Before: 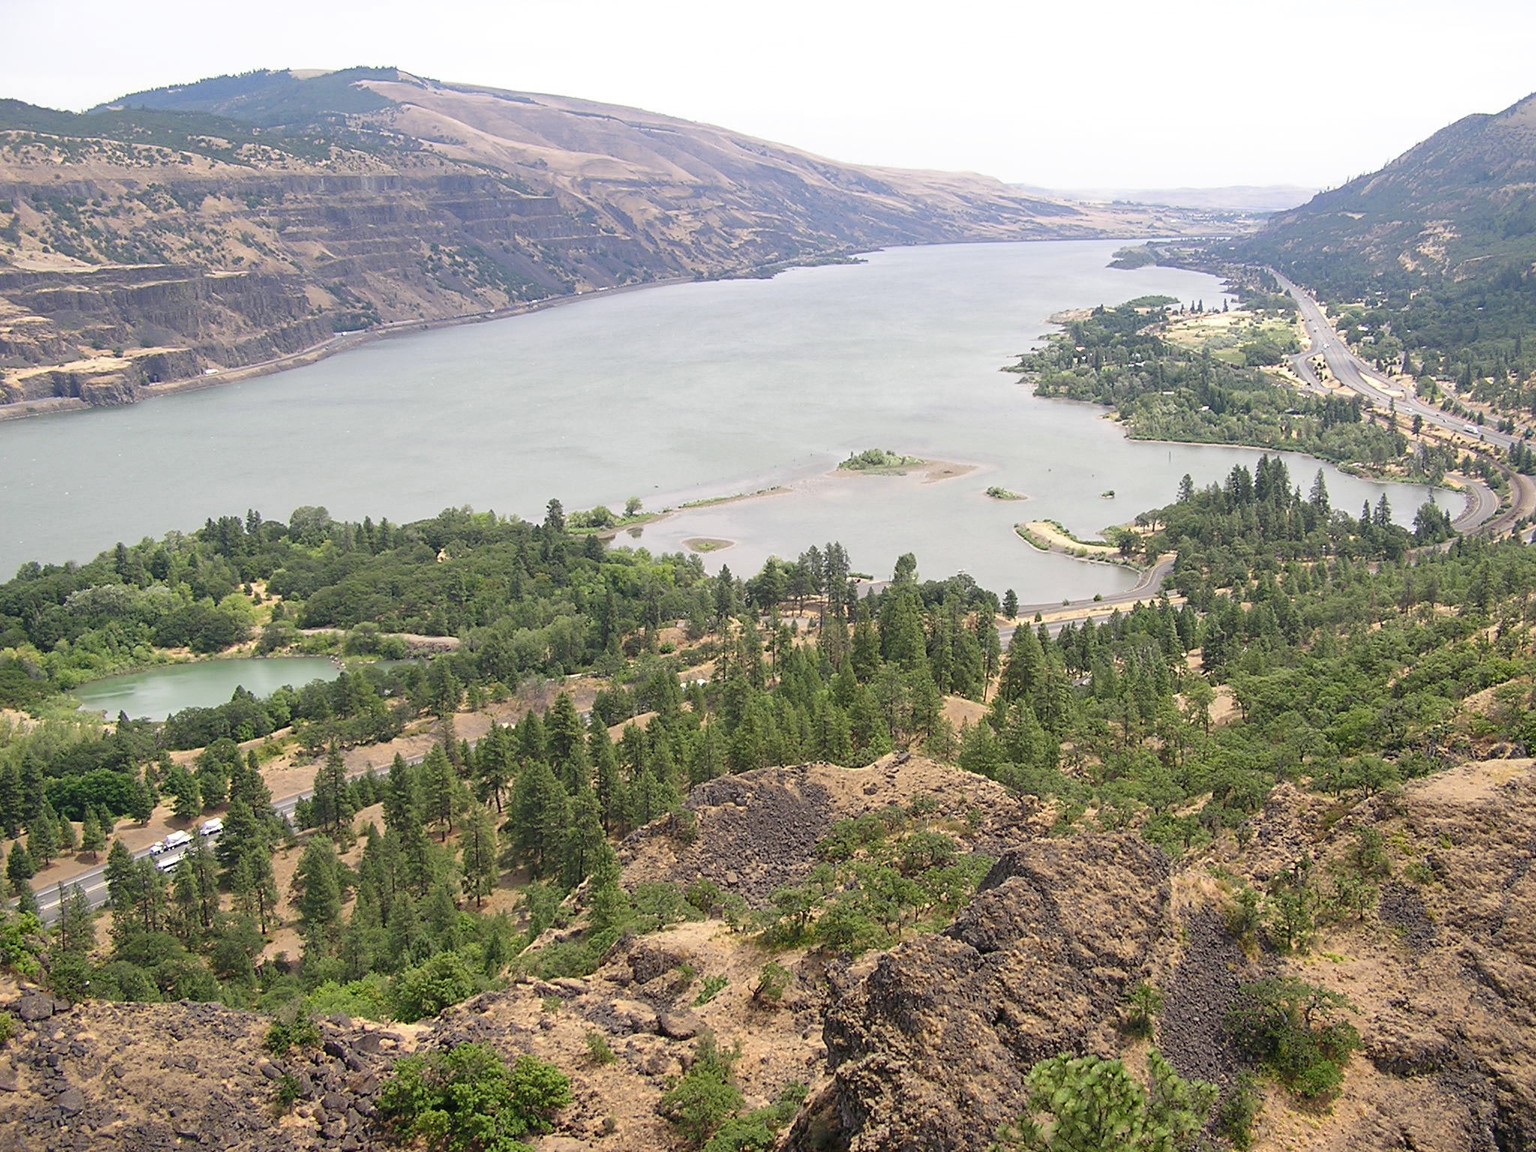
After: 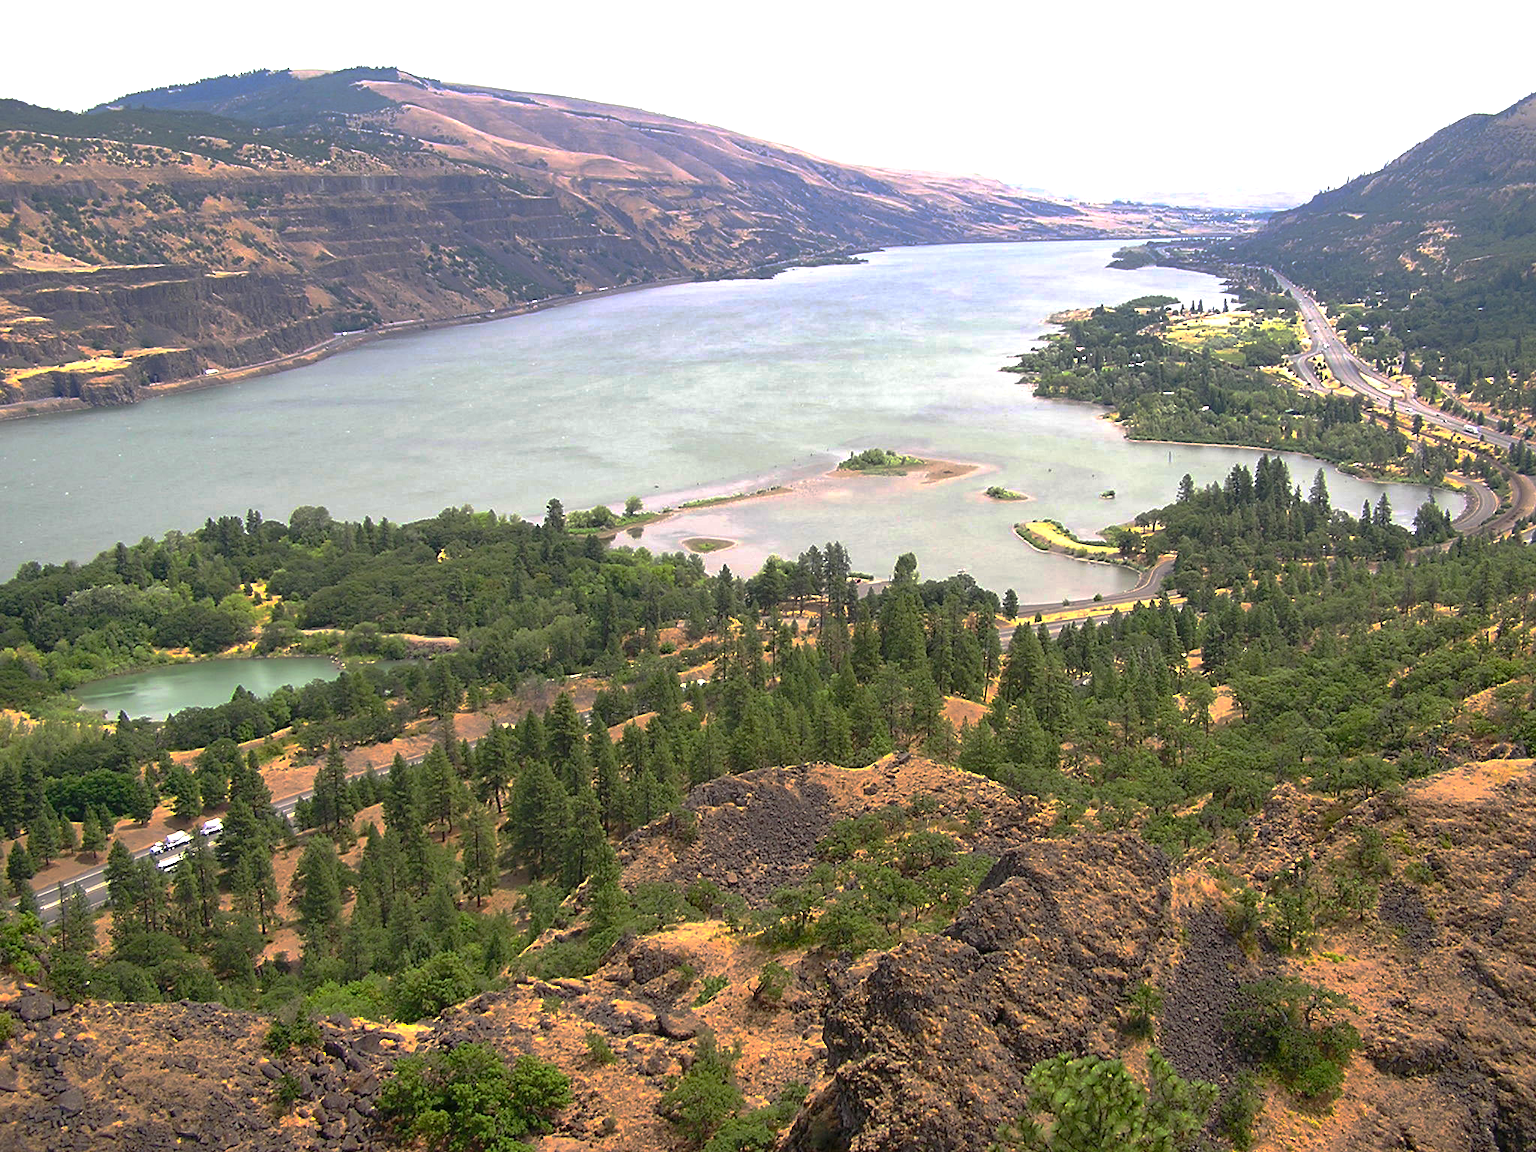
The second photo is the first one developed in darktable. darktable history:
contrast brightness saturation: contrast 0.088, saturation 0.273
exposure: exposure 0.435 EV, compensate exposure bias true, compensate highlight preservation false
base curve: curves: ch0 [(0, 0) (0.826, 0.587) (1, 1)], preserve colors none
